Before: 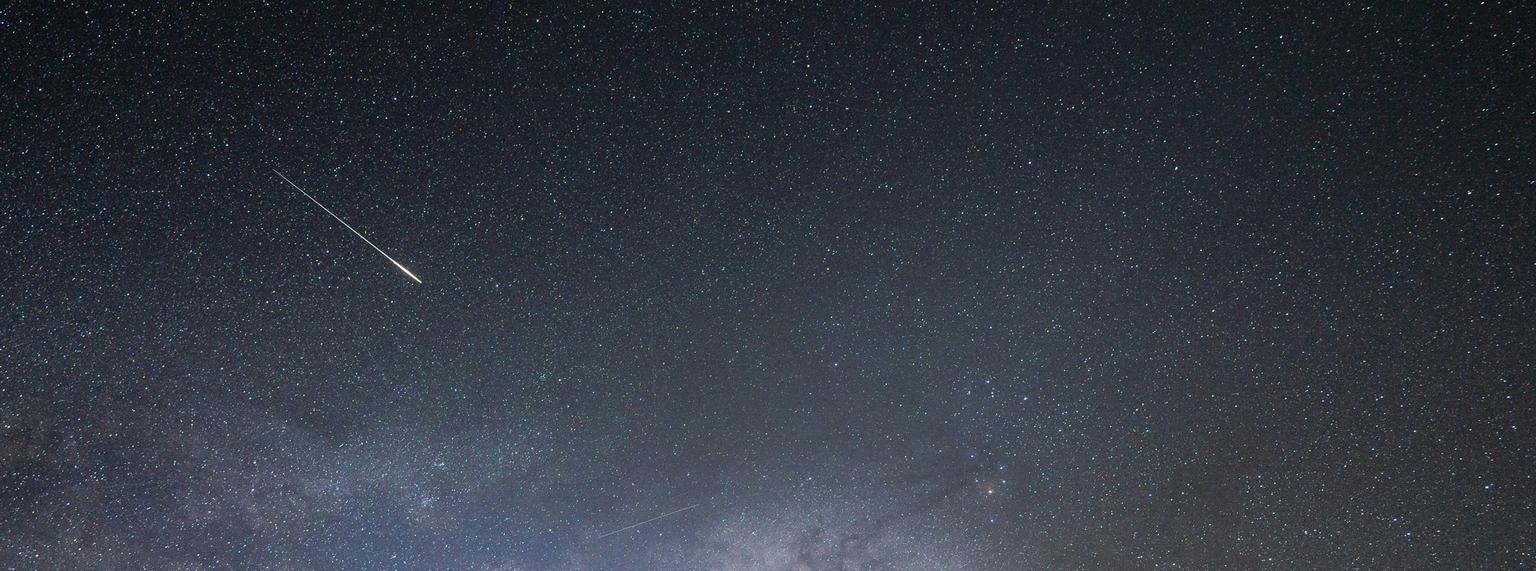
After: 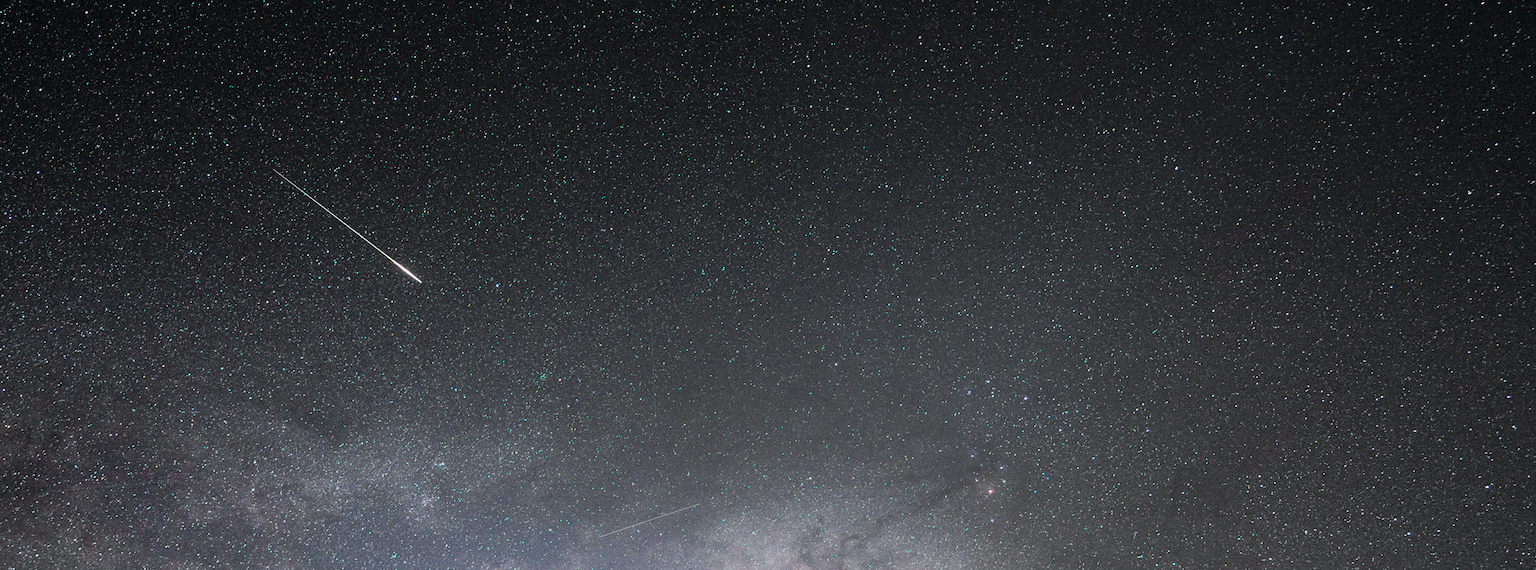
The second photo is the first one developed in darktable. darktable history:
tone curve: curves: ch0 [(0, 0) (0.071, 0.047) (0.266, 0.26) (0.491, 0.552) (0.753, 0.818) (1, 0.983)]; ch1 [(0, 0) (0.346, 0.307) (0.408, 0.369) (0.463, 0.443) (0.482, 0.493) (0.502, 0.5) (0.517, 0.518) (0.546, 0.576) (0.588, 0.643) (0.651, 0.709) (1, 1)]; ch2 [(0, 0) (0.346, 0.34) (0.434, 0.46) (0.485, 0.494) (0.5, 0.494) (0.517, 0.503) (0.535, 0.545) (0.583, 0.634) (0.625, 0.686) (1, 1)], color space Lab, independent channels, preserve colors none
